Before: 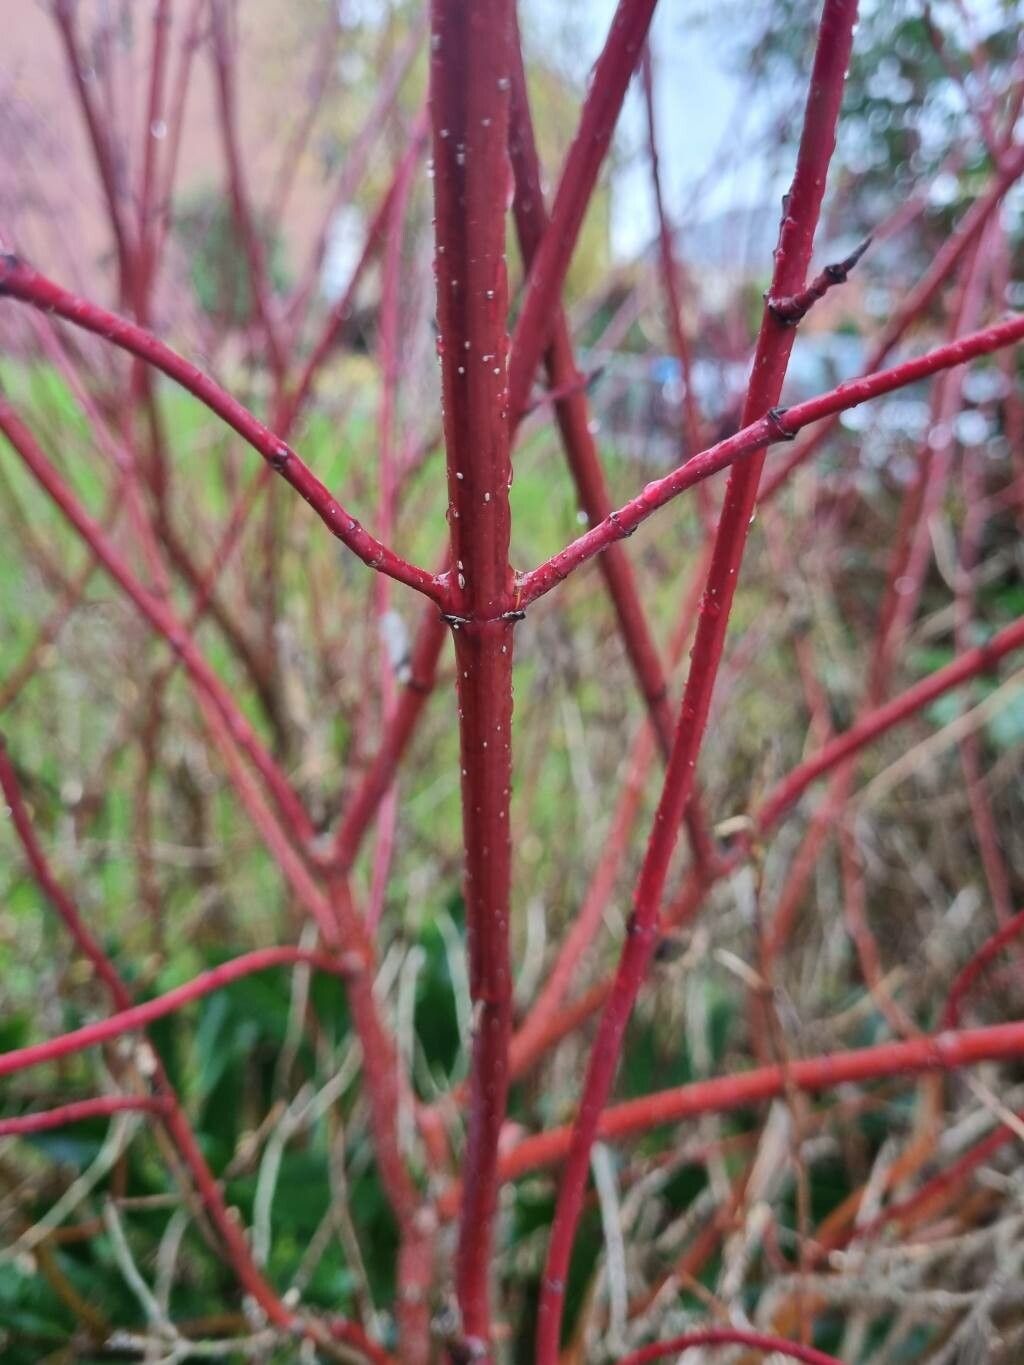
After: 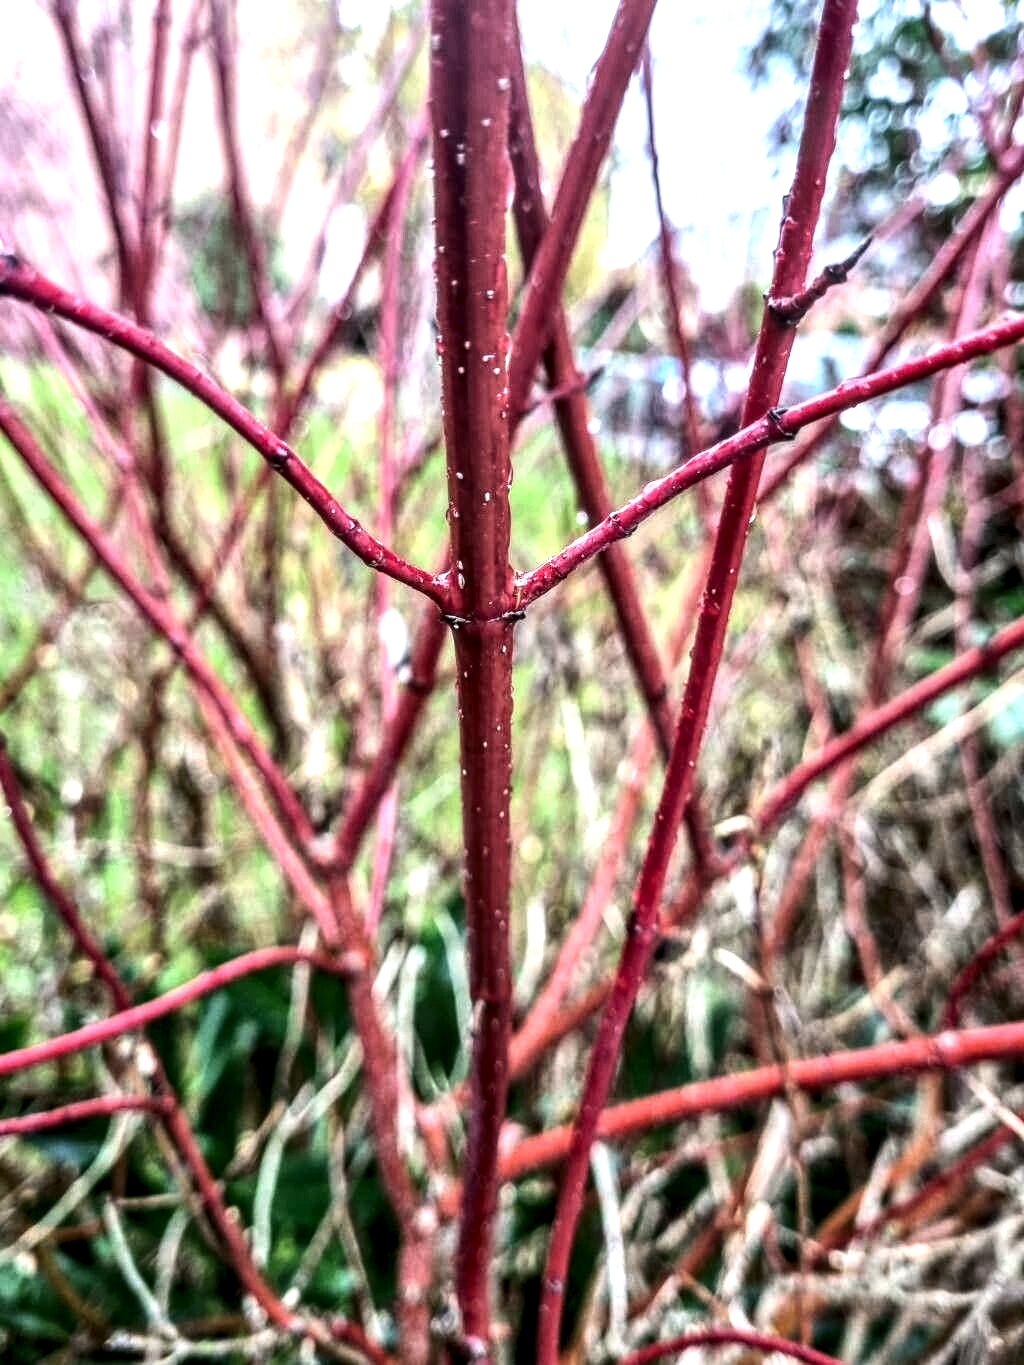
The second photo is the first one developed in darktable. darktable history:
tone equalizer: -8 EV -1.08 EV, -7 EV -1.01 EV, -6 EV -0.867 EV, -5 EV -0.578 EV, -3 EV 0.578 EV, -2 EV 0.867 EV, -1 EV 1.01 EV, +0 EV 1.08 EV, edges refinement/feathering 500, mask exposure compensation -1.57 EV, preserve details no
exposure: black level correction 0.001, exposure 0.191 EV, compensate highlight preservation false
local contrast: highlights 0%, shadows 0%, detail 182%
